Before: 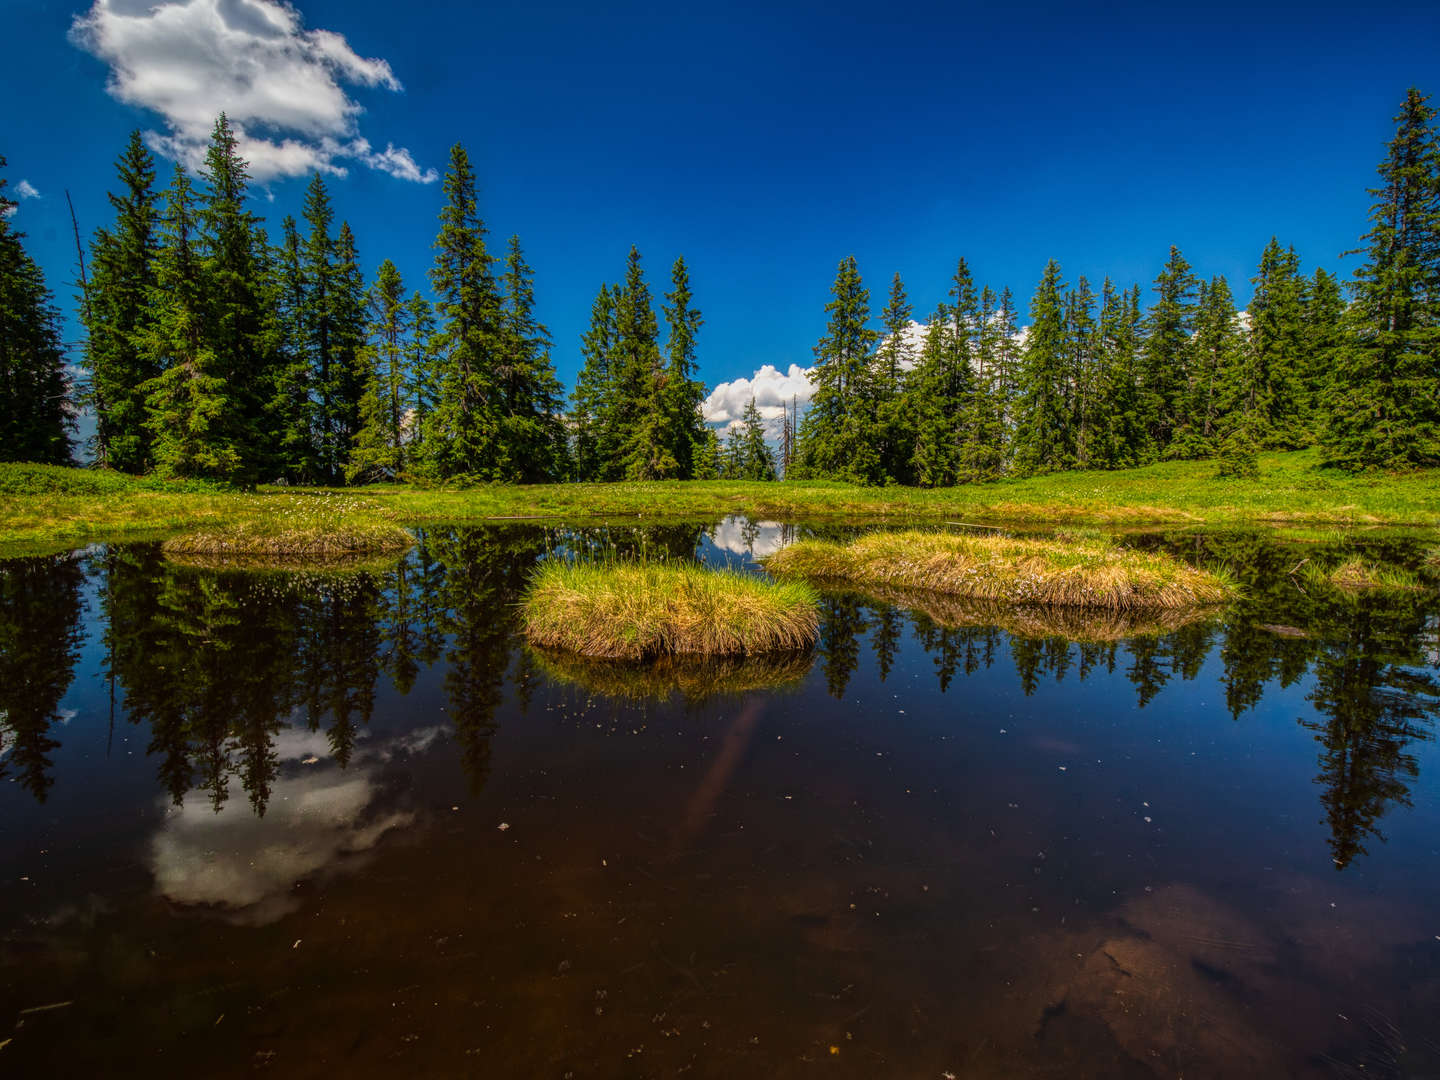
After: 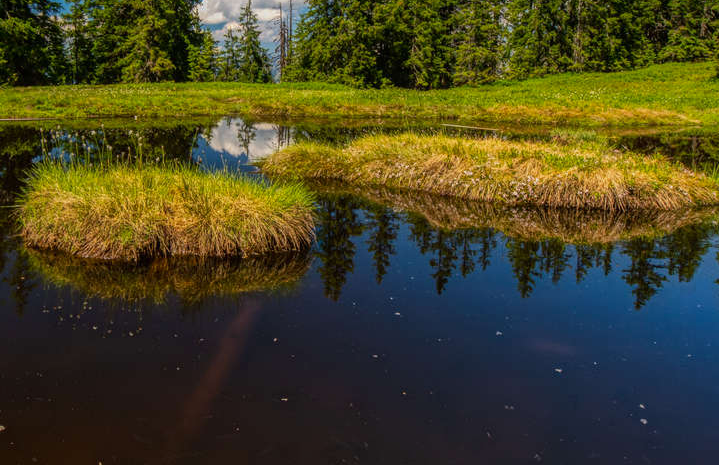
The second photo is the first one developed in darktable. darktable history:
crop: left 35.015%, top 36.941%, right 14.993%, bottom 19.975%
shadows and highlights: shadows -20.39, white point adjustment -2.1, highlights -34.78
